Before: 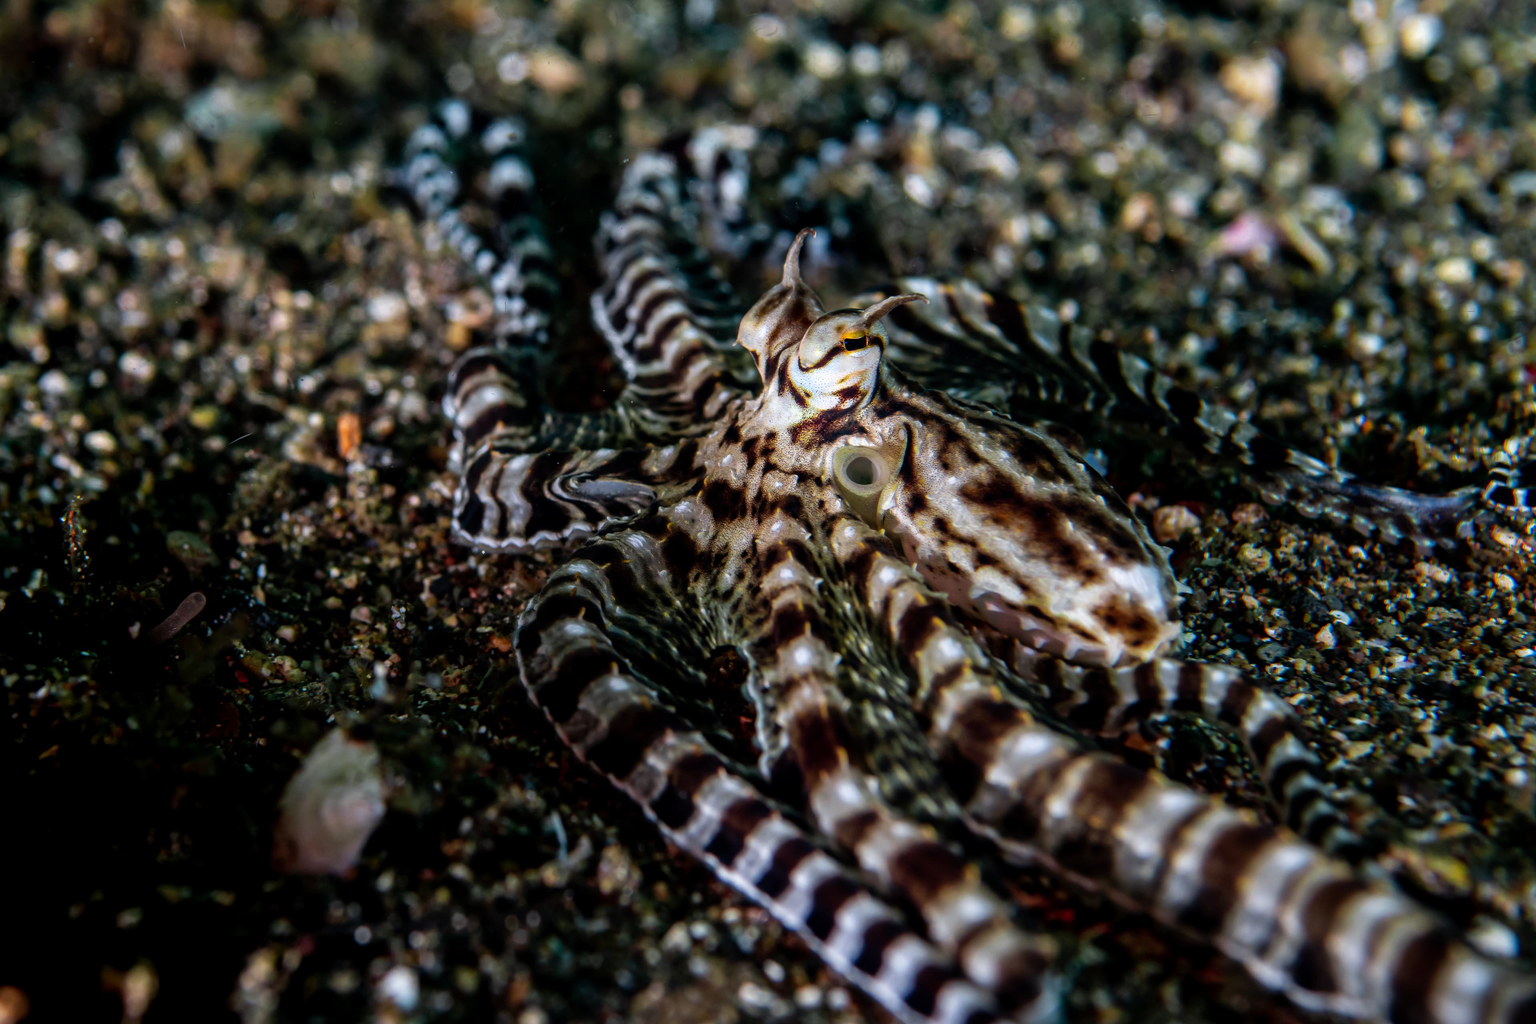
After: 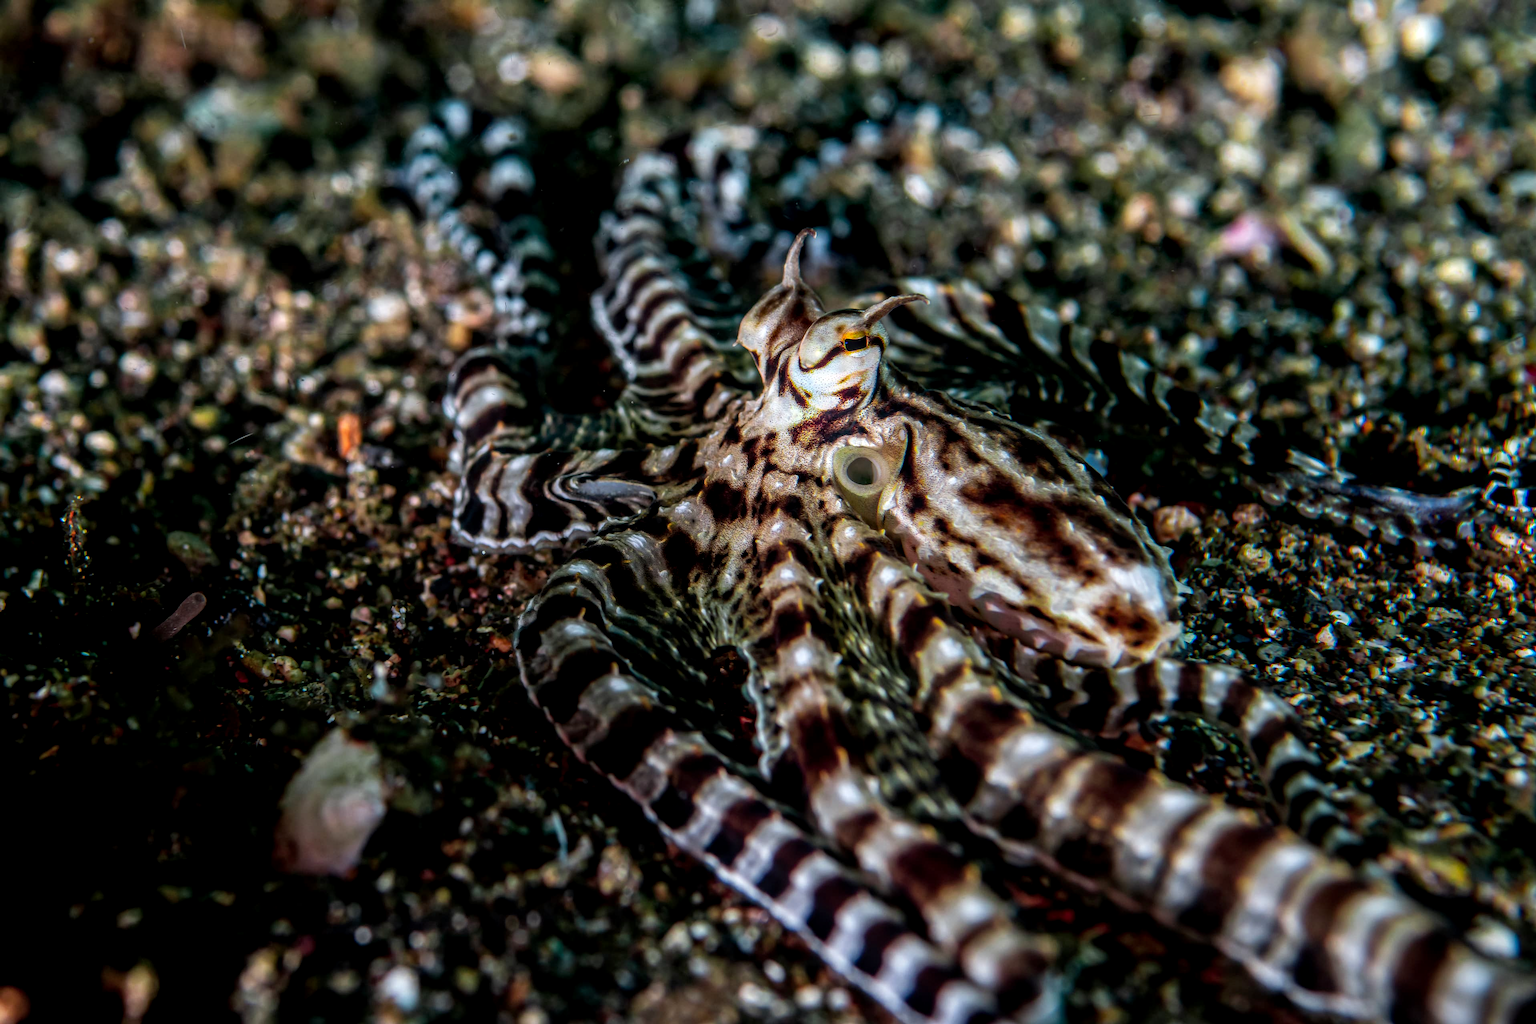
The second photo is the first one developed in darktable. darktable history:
local contrast: detail 130%
color calibration: output R [0.946, 0.065, -0.013, 0], output G [-0.246, 1.264, -0.017, 0], output B [0.046, -0.098, 1.05, 0], illuminant custom, x 0.344, y 0.359, temperature 5045.54 K
